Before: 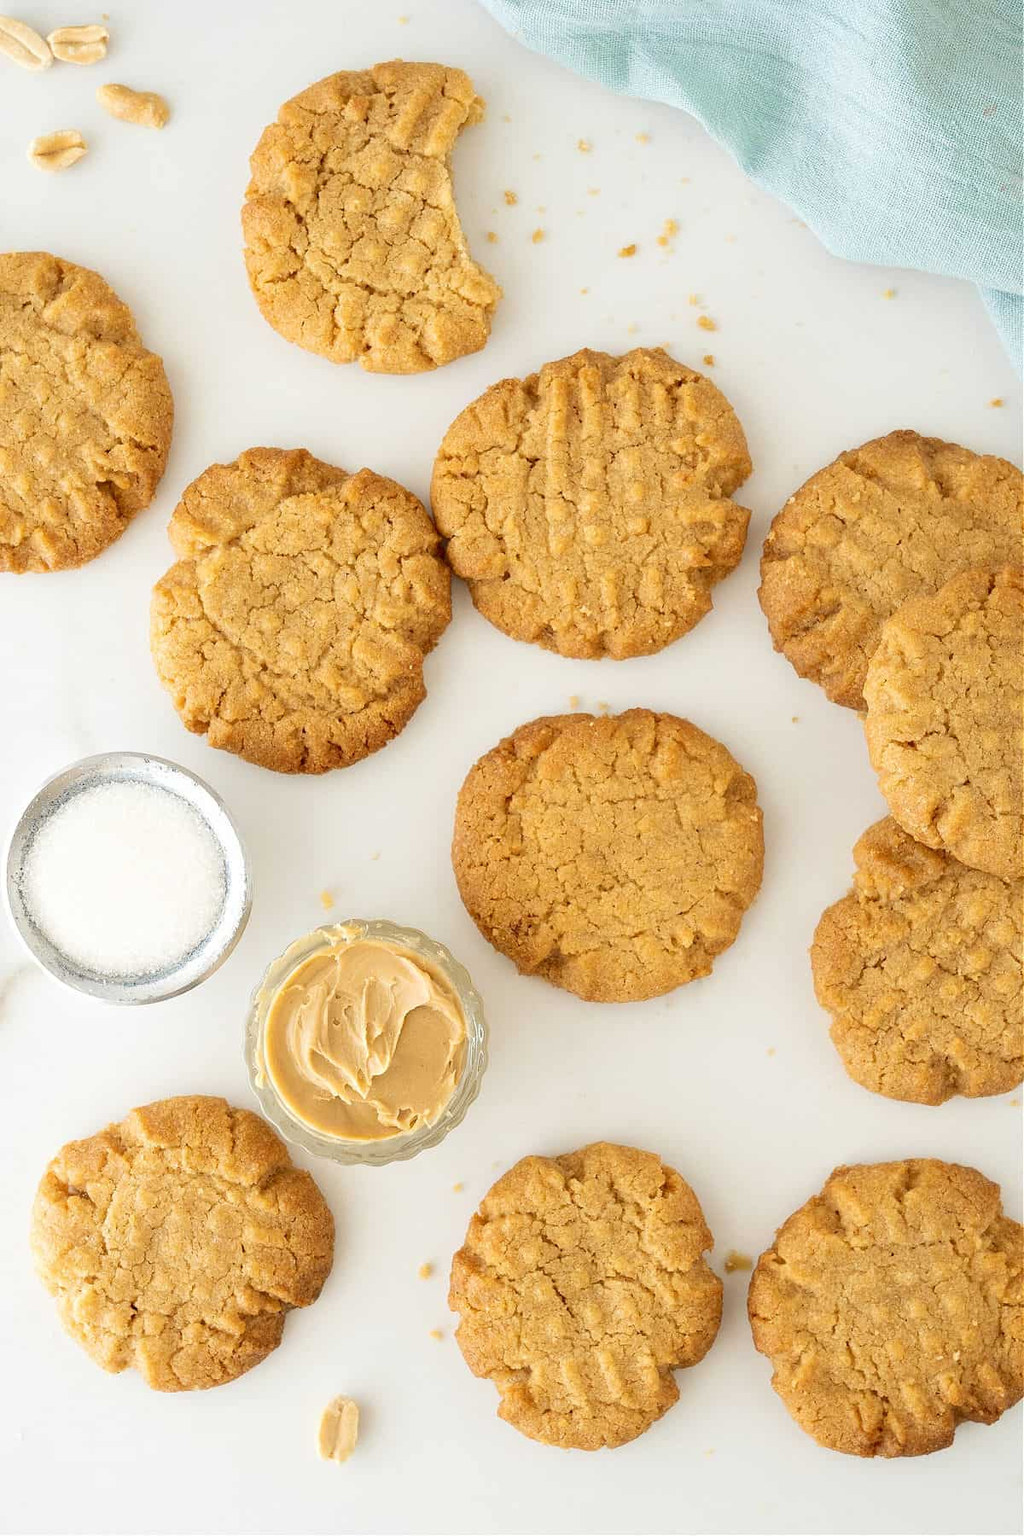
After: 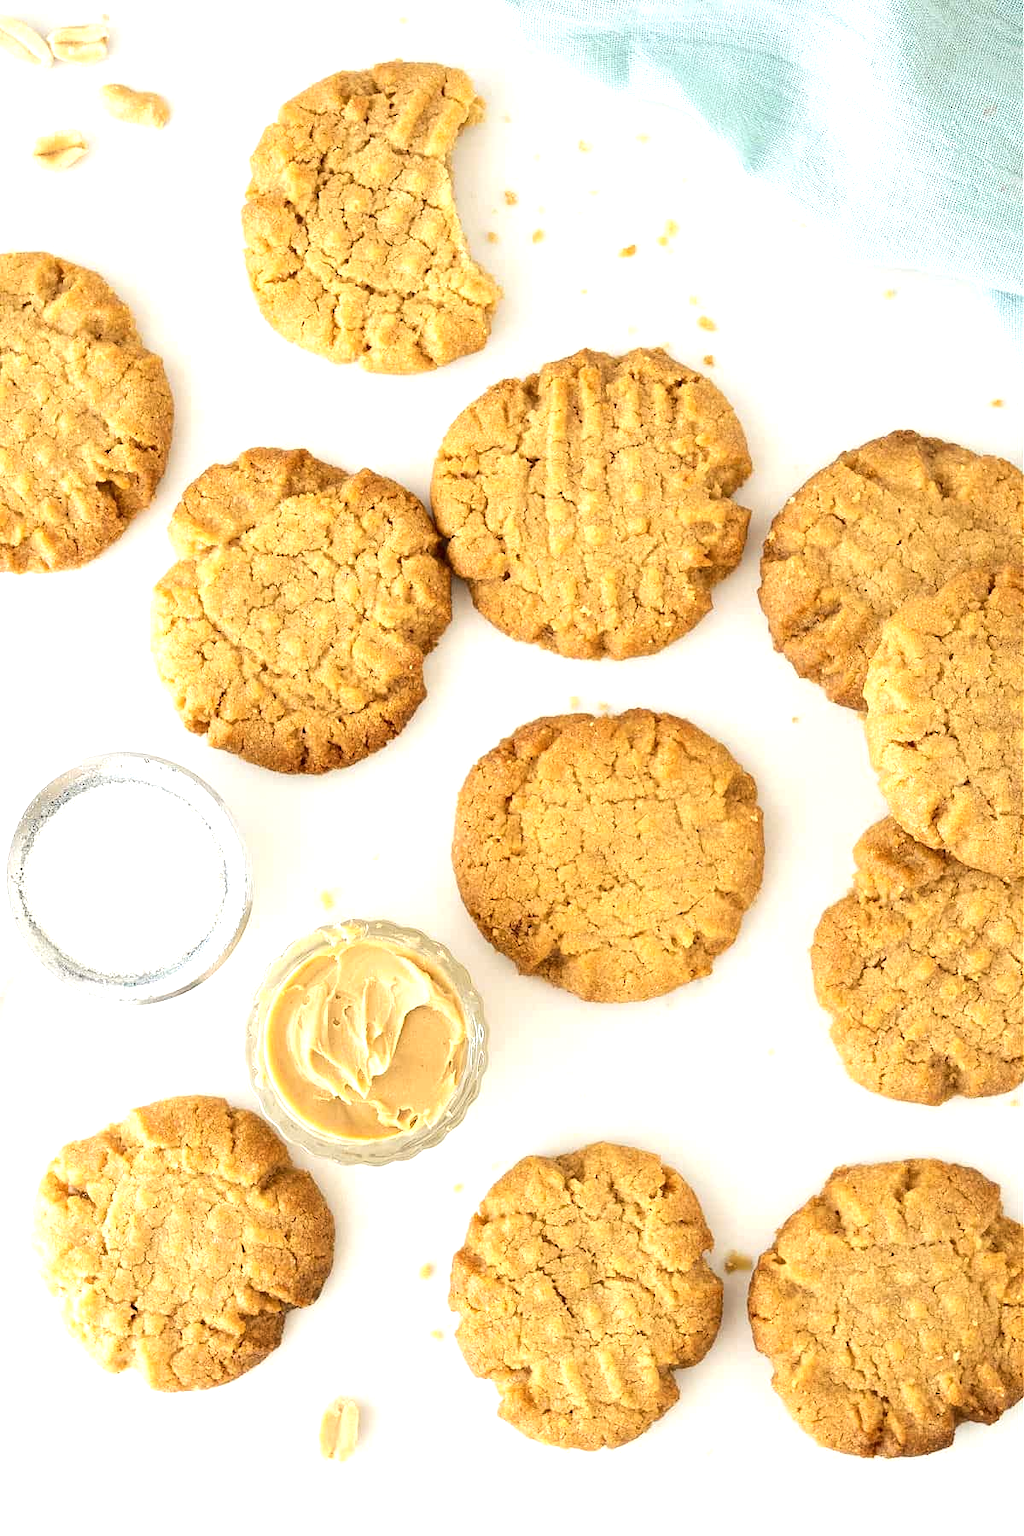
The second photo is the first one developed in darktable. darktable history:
tone equalizer: -8 EV -0.742 EV, -7 EV -0.738 EV, -6 EV -0.586 EV, -5 EV -0.383 EV, -3 EV 0.378 EV, -2 EV 0.6 EV, -1 EV 0.69 EV, +0 EV 0.724 EV, edges refinement/feathering 500, mask exposure compensation -1.57 EV, preserve details no
